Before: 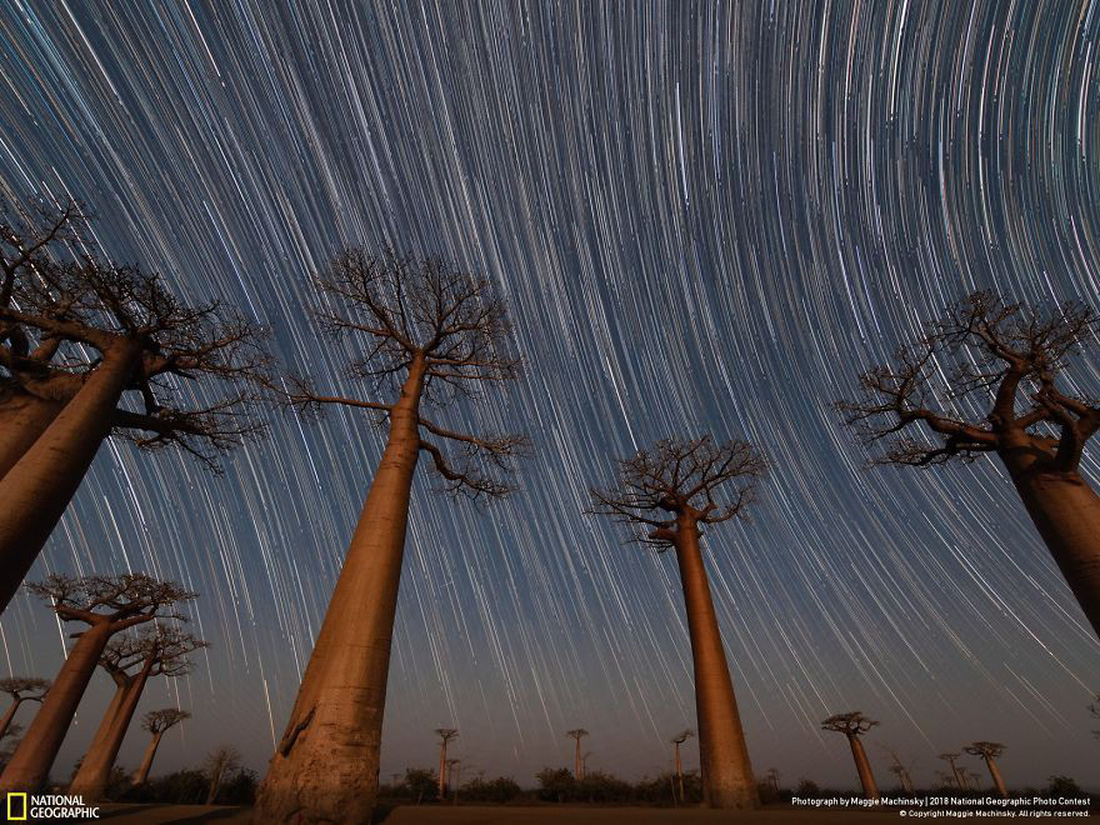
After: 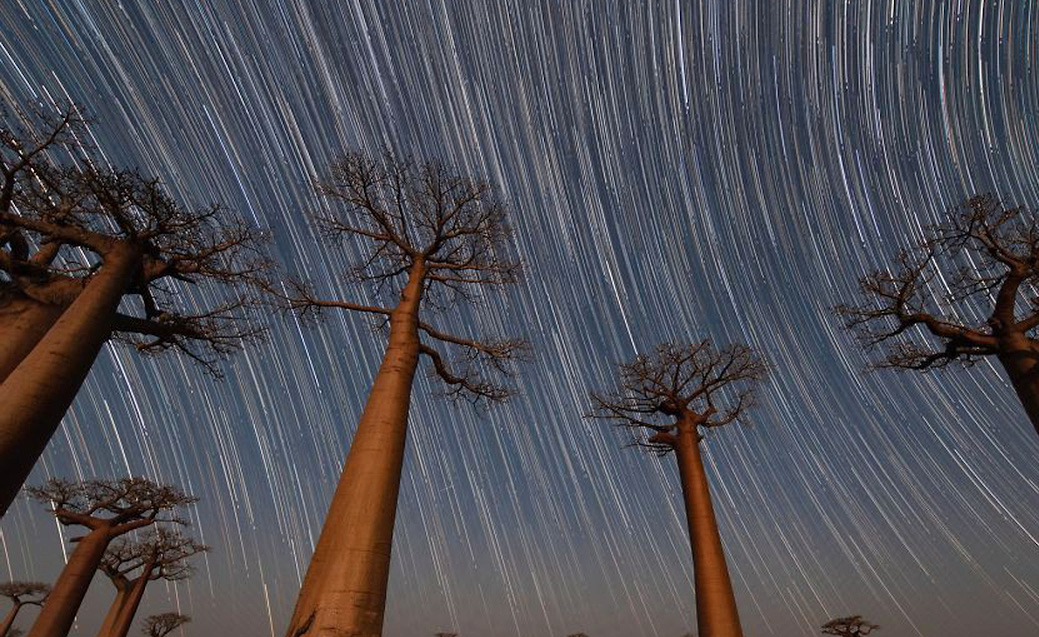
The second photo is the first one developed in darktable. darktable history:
crop and rotate: angle 0.026°, top 11.615%, right 5.457%, bottom 11.12%
exposure: exposure 0.211 EV, compensate exposure bias true, compensate highlight preservation false
